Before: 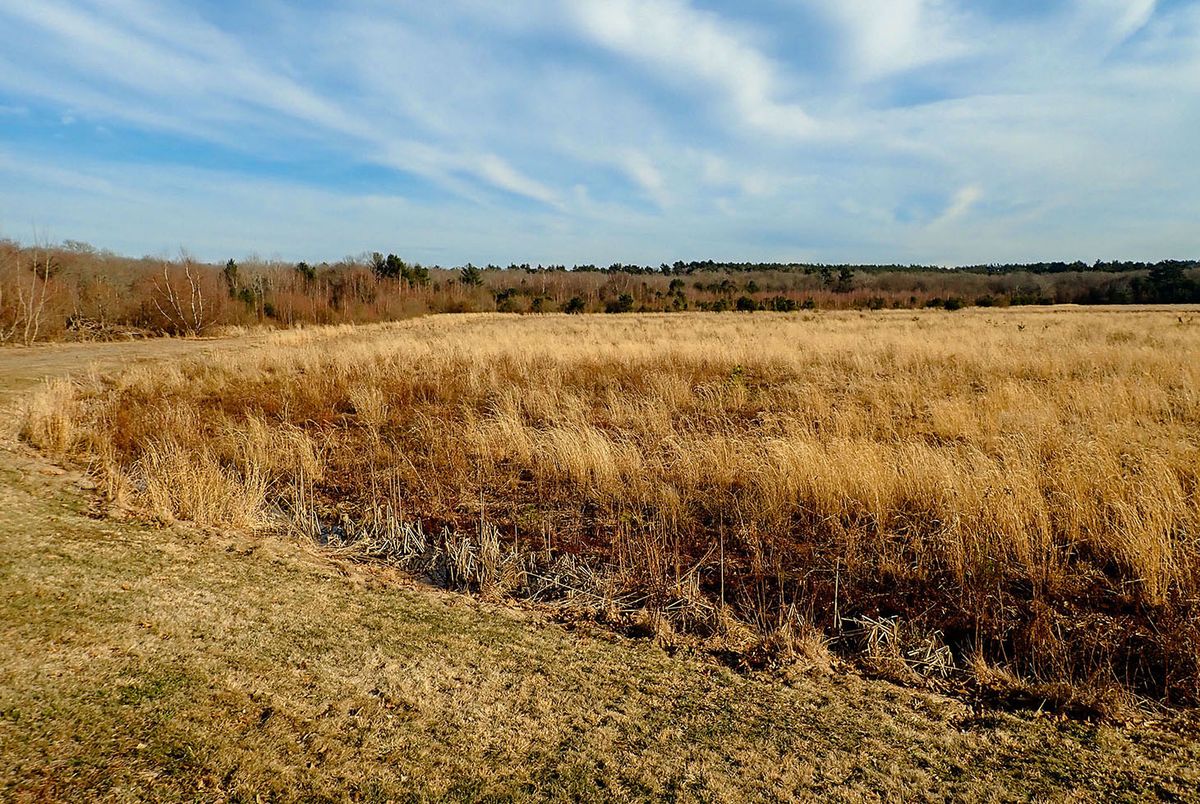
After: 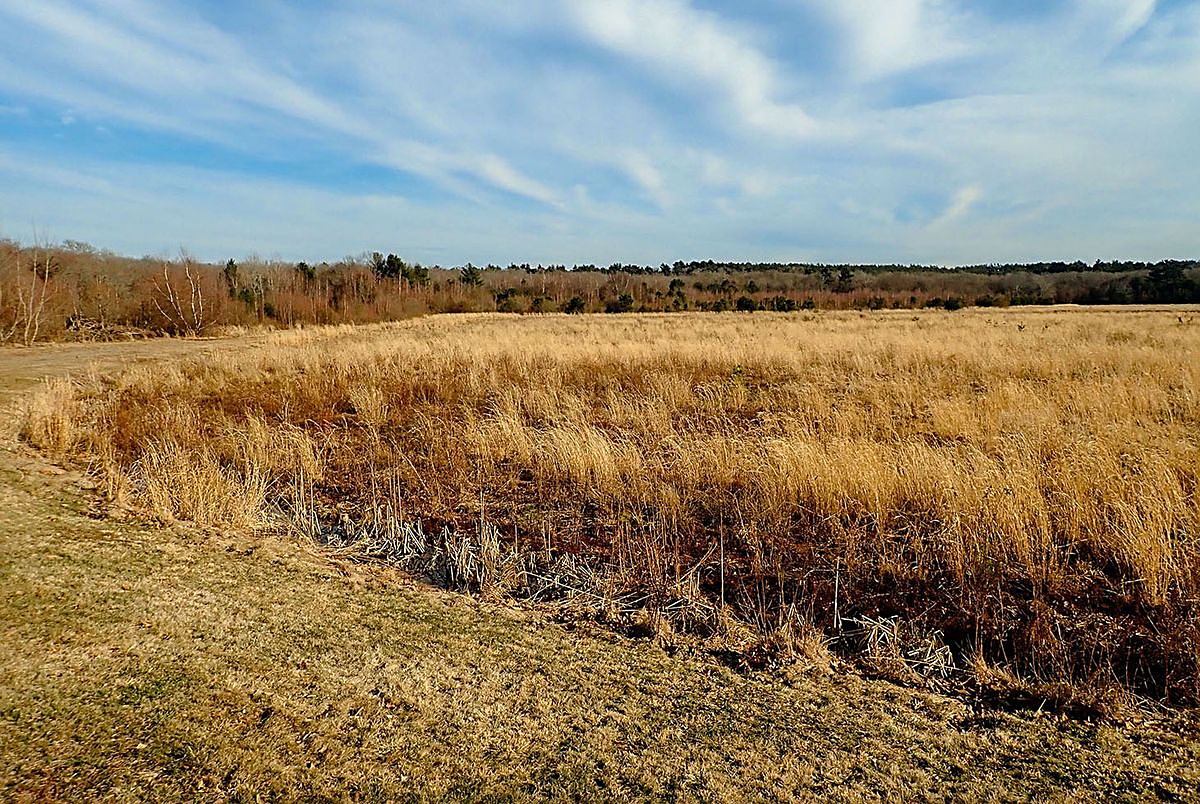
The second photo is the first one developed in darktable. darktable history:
sharpen: radius 1.924
